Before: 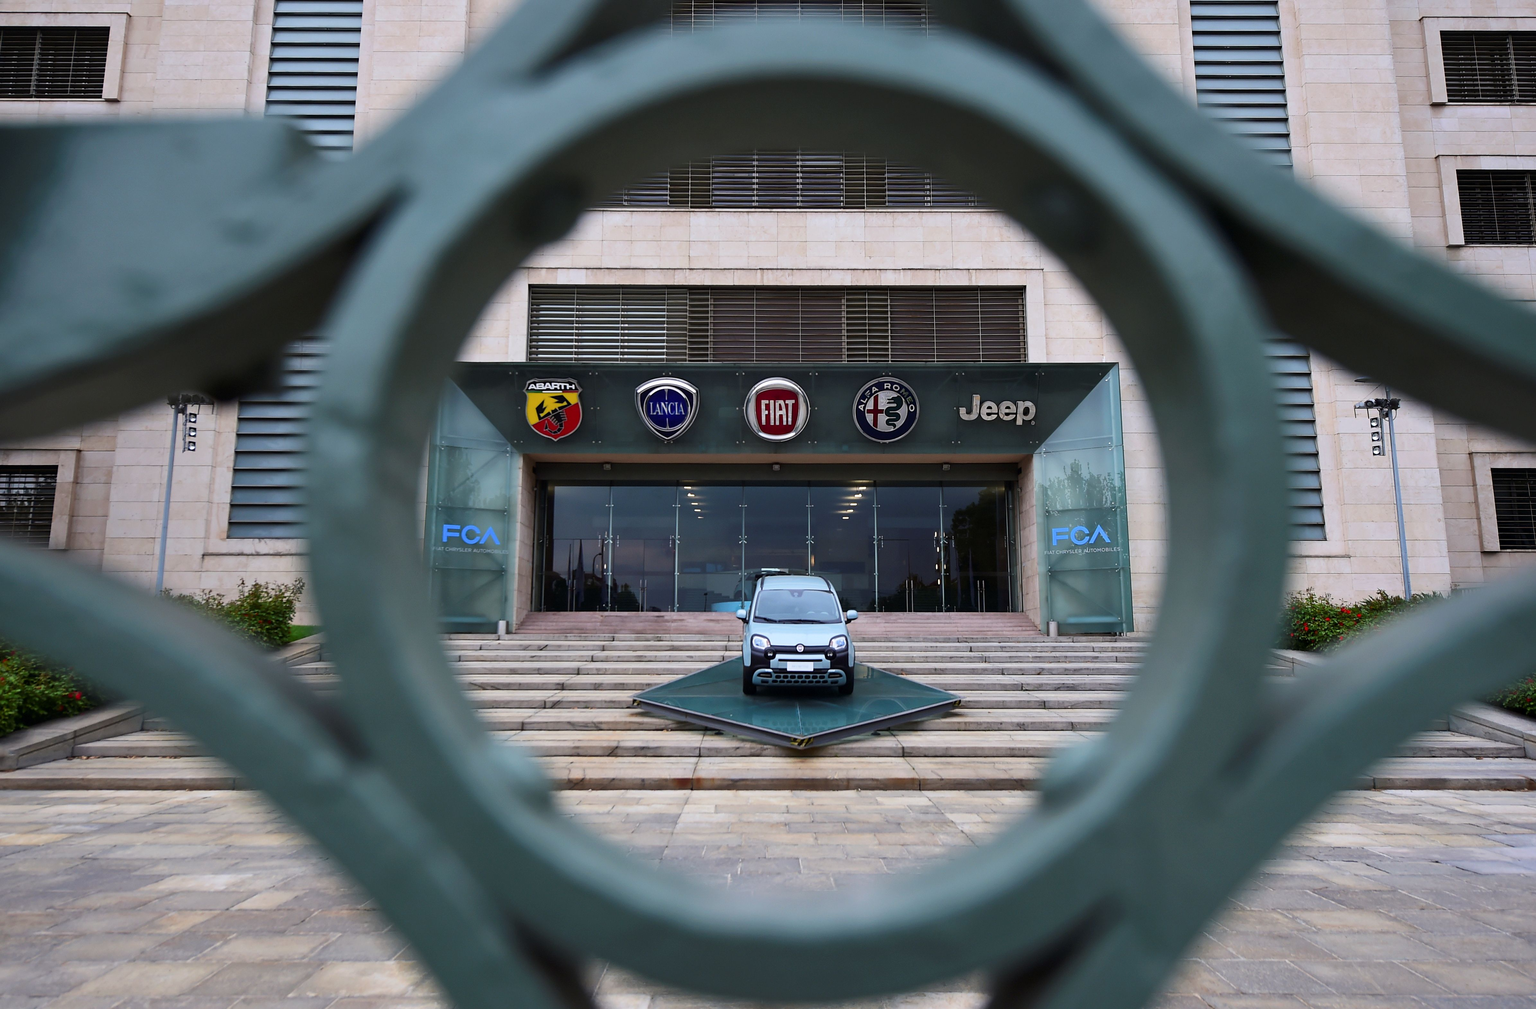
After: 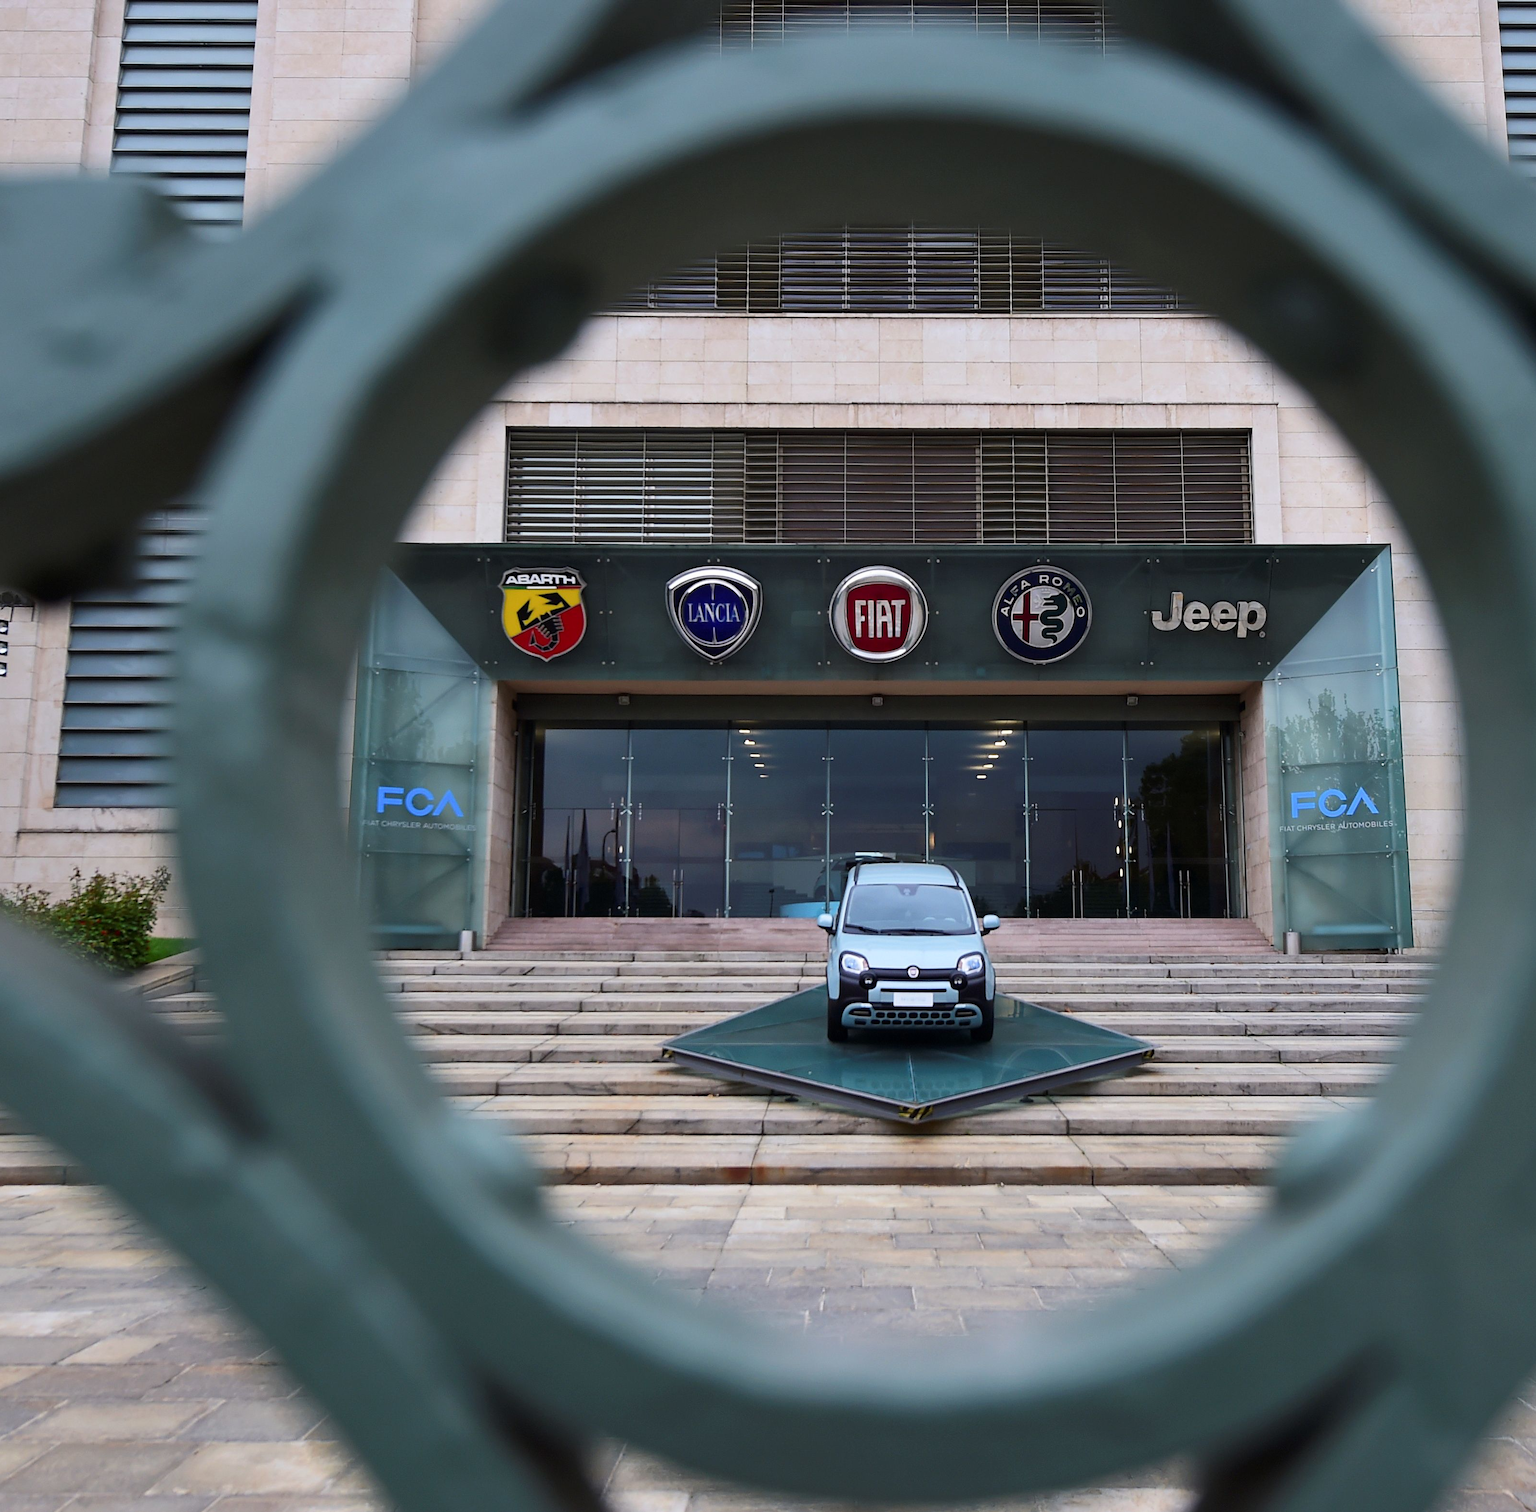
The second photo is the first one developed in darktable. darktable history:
crop and rotate: left 12.447%, right 20.84%
